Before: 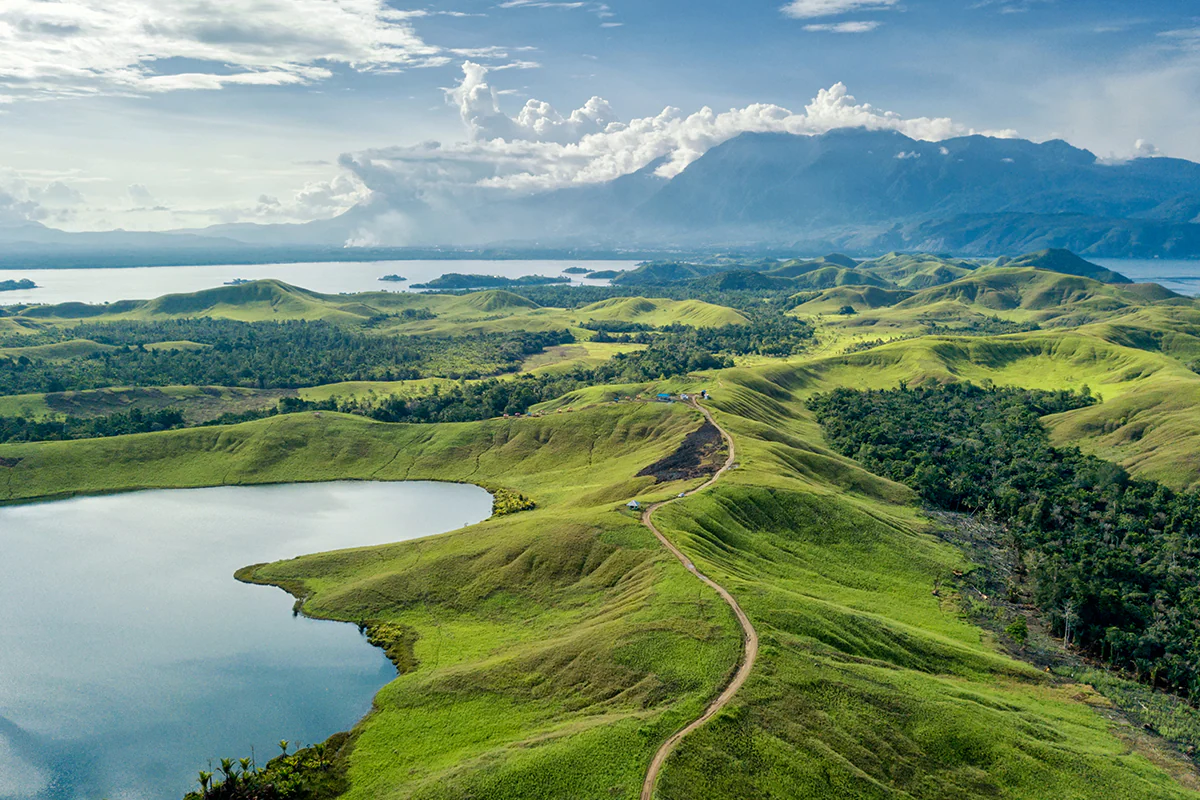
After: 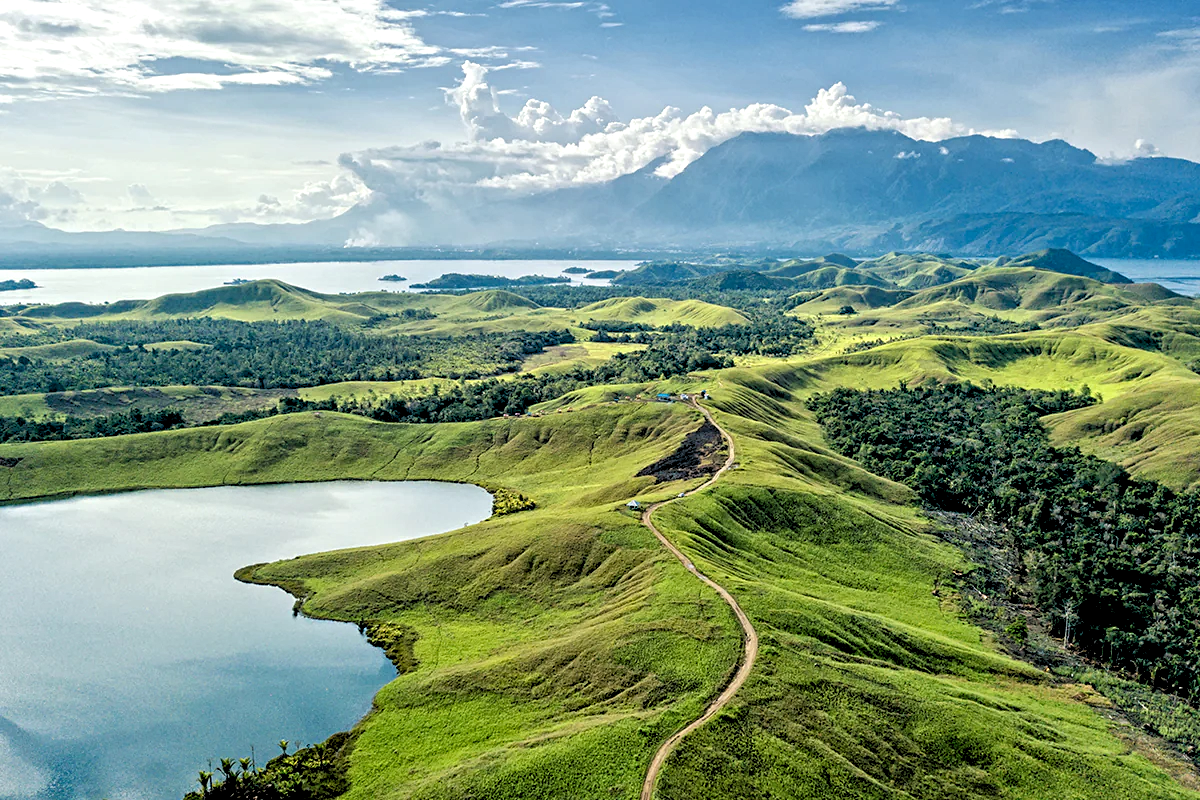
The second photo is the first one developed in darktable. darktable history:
contrast equalizer: octaves 7, y [[0.502, 0.517, 0.543, 0.576, 0.611, 0.631], [0.5 ×6], [0.5 ×6], [0 ×6], [0 ×6]]
rgb levels: levels [[0.013, 0.434, 0.89], [0, 0.5, 1], [0, 0.5, 1]]
